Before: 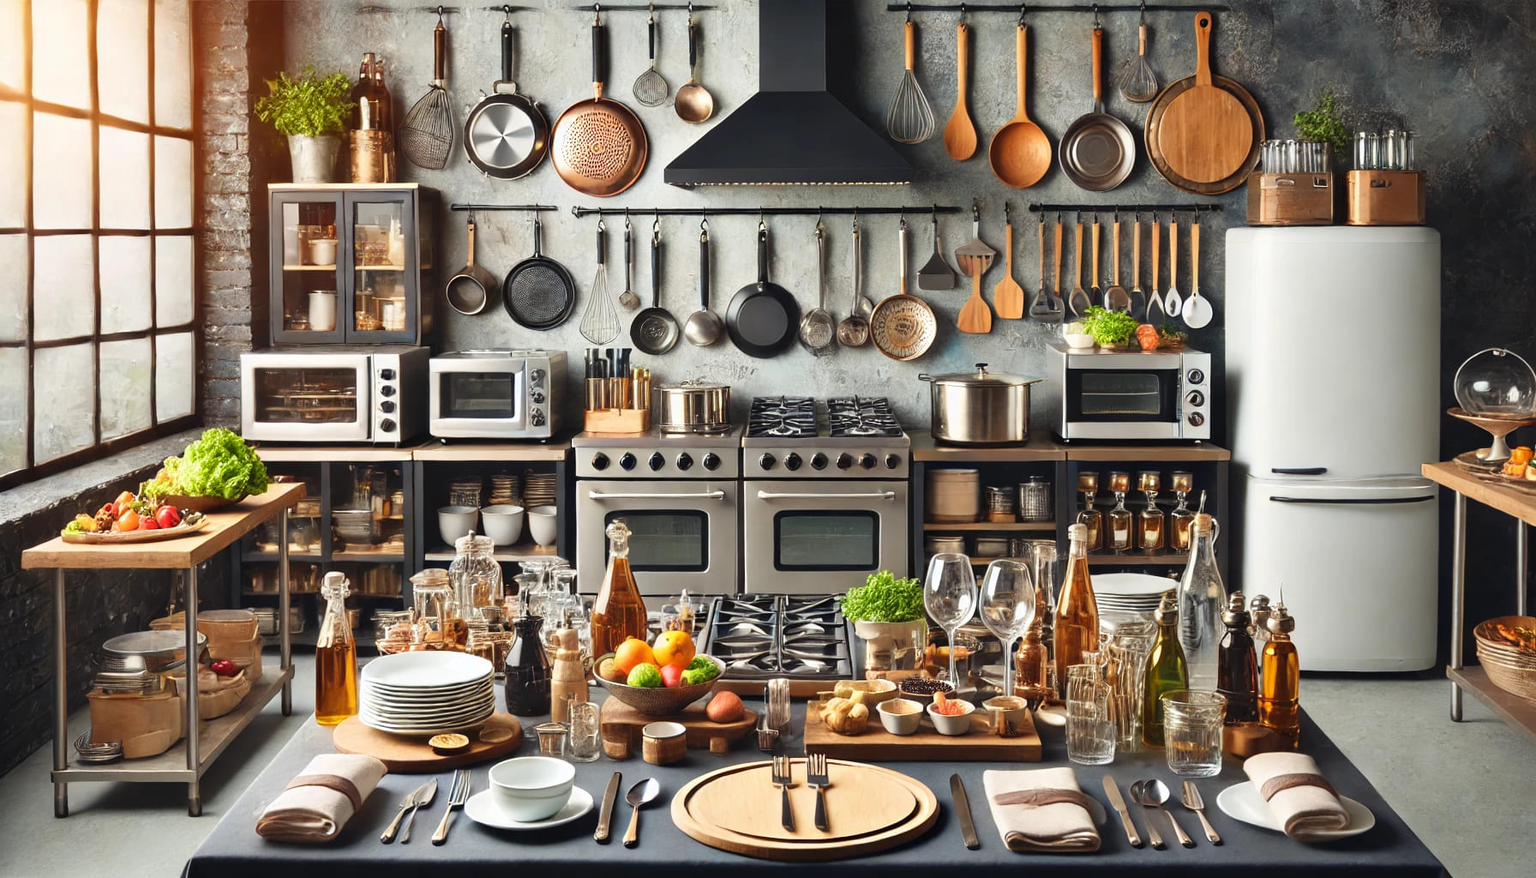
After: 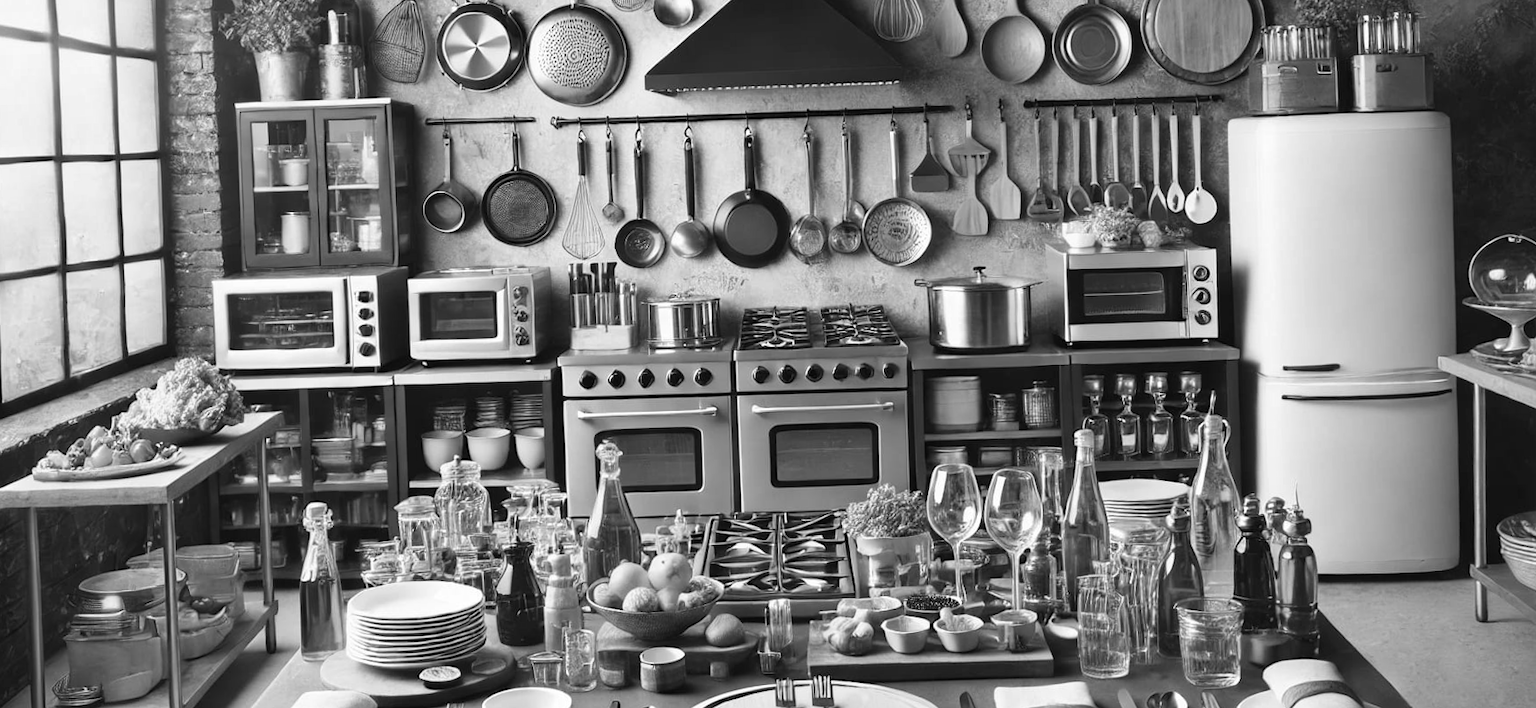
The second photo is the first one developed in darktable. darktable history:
crop and rotate: left 2.991%, top 13.302%, right 1.981%, bottom 12.636%
monochrome: on, module defaults
rotate and perspective: rotation -1.75°, automatic cropping off
